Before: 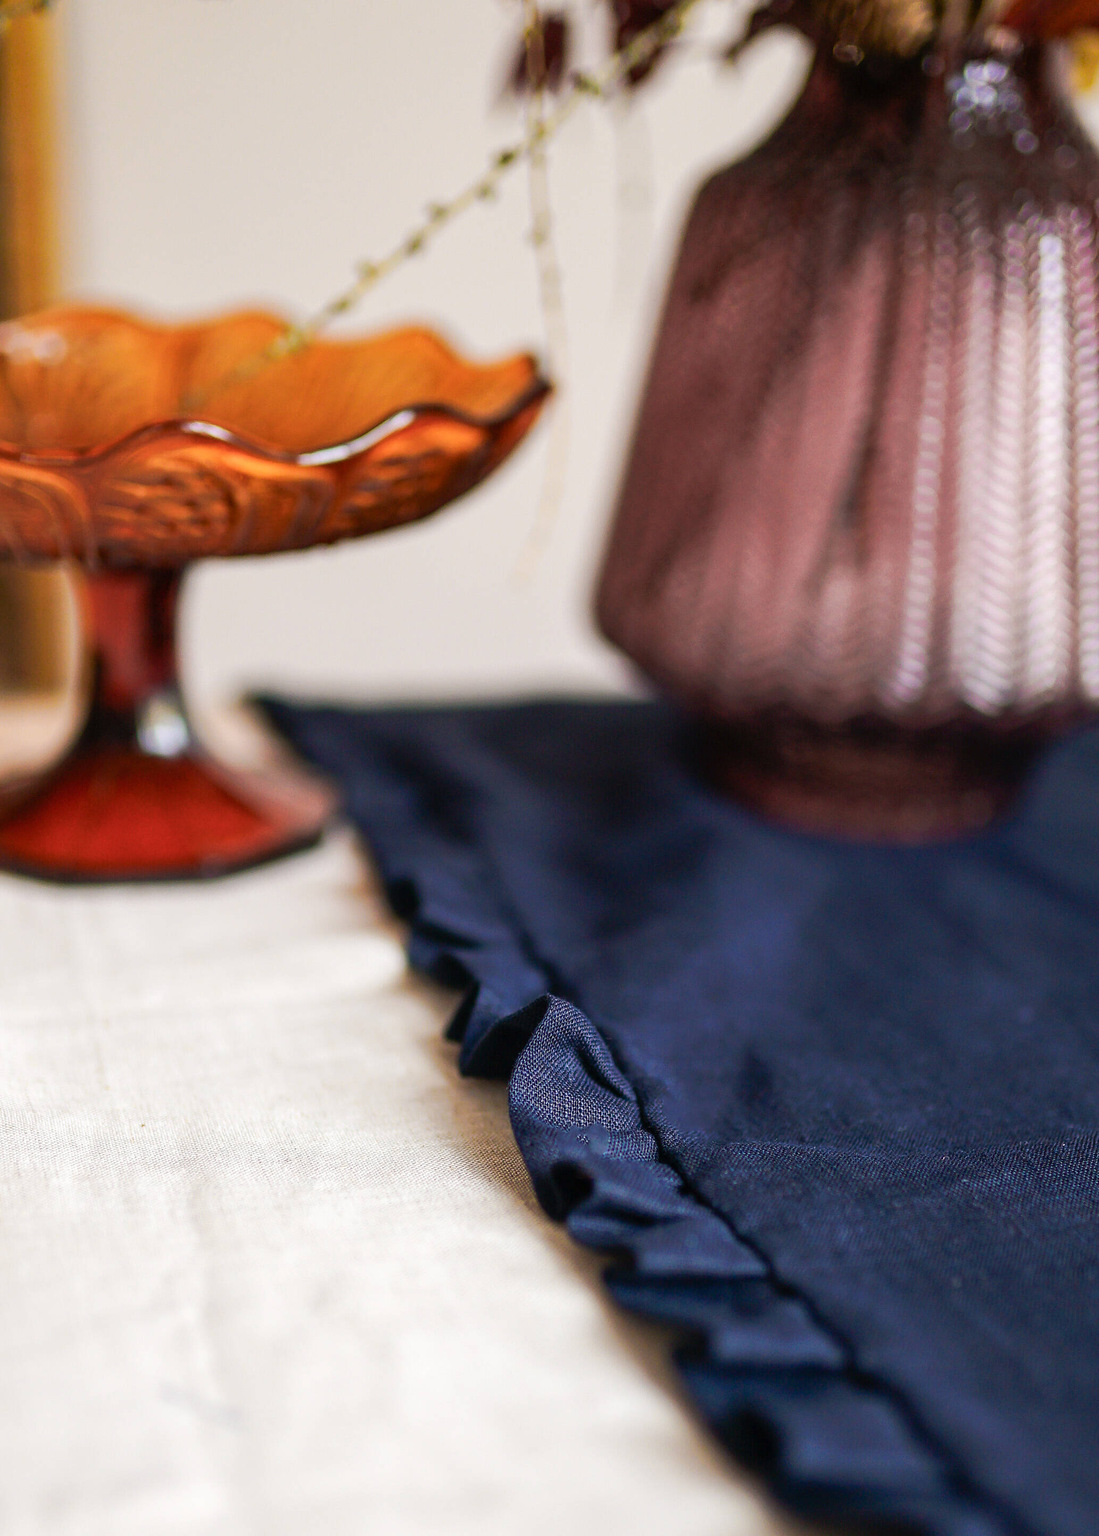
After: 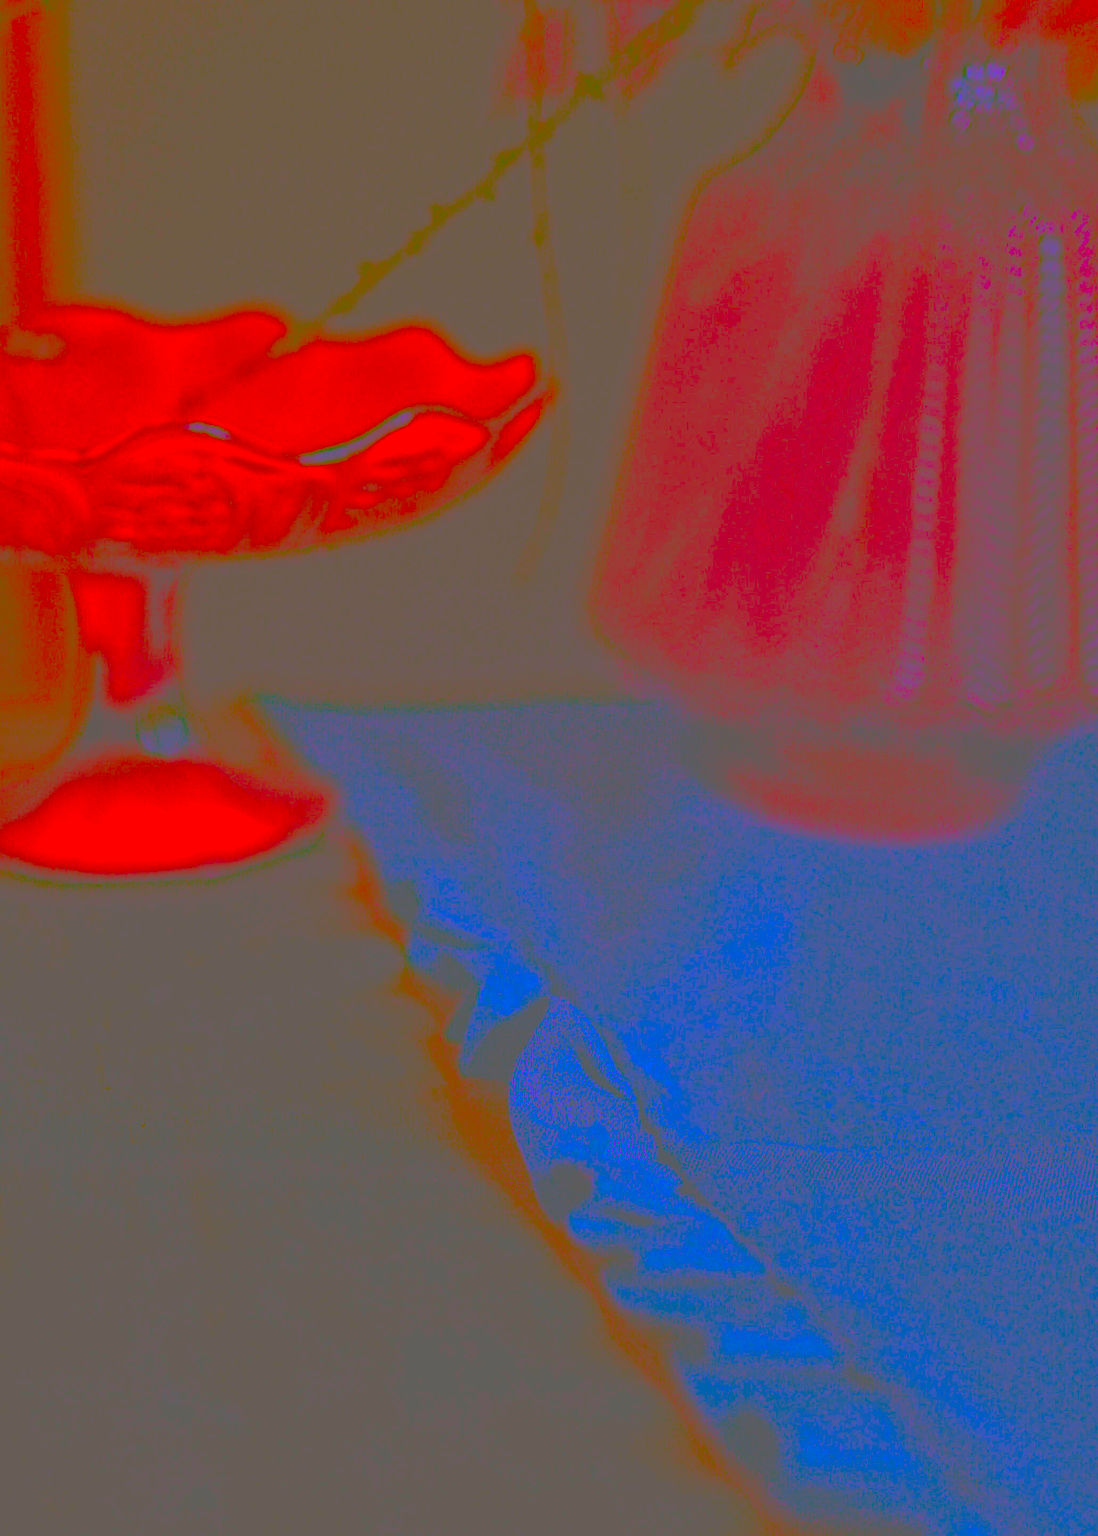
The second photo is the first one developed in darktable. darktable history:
contrast brightness saturation: contrast -0.99, brightness -0.17, saturation 0.75
tone equalizer: -8 EV -0.75 EV, -7 EV -0.7 EV, -6 EV -0.6 EV, -5 EV -0.4 EV, -3 EV 0.4 EV, -2 EV 0.6 EV, -1 EV 0.7 EV, +0 EV 0.75 EV, edges refinement/feathering 500, mask exposure compensation -1.57 EV, preserve details no
exposure: black level correction 0, exposure 1.2 EV, compensate exposure bias true, compensate highlight preservation false
